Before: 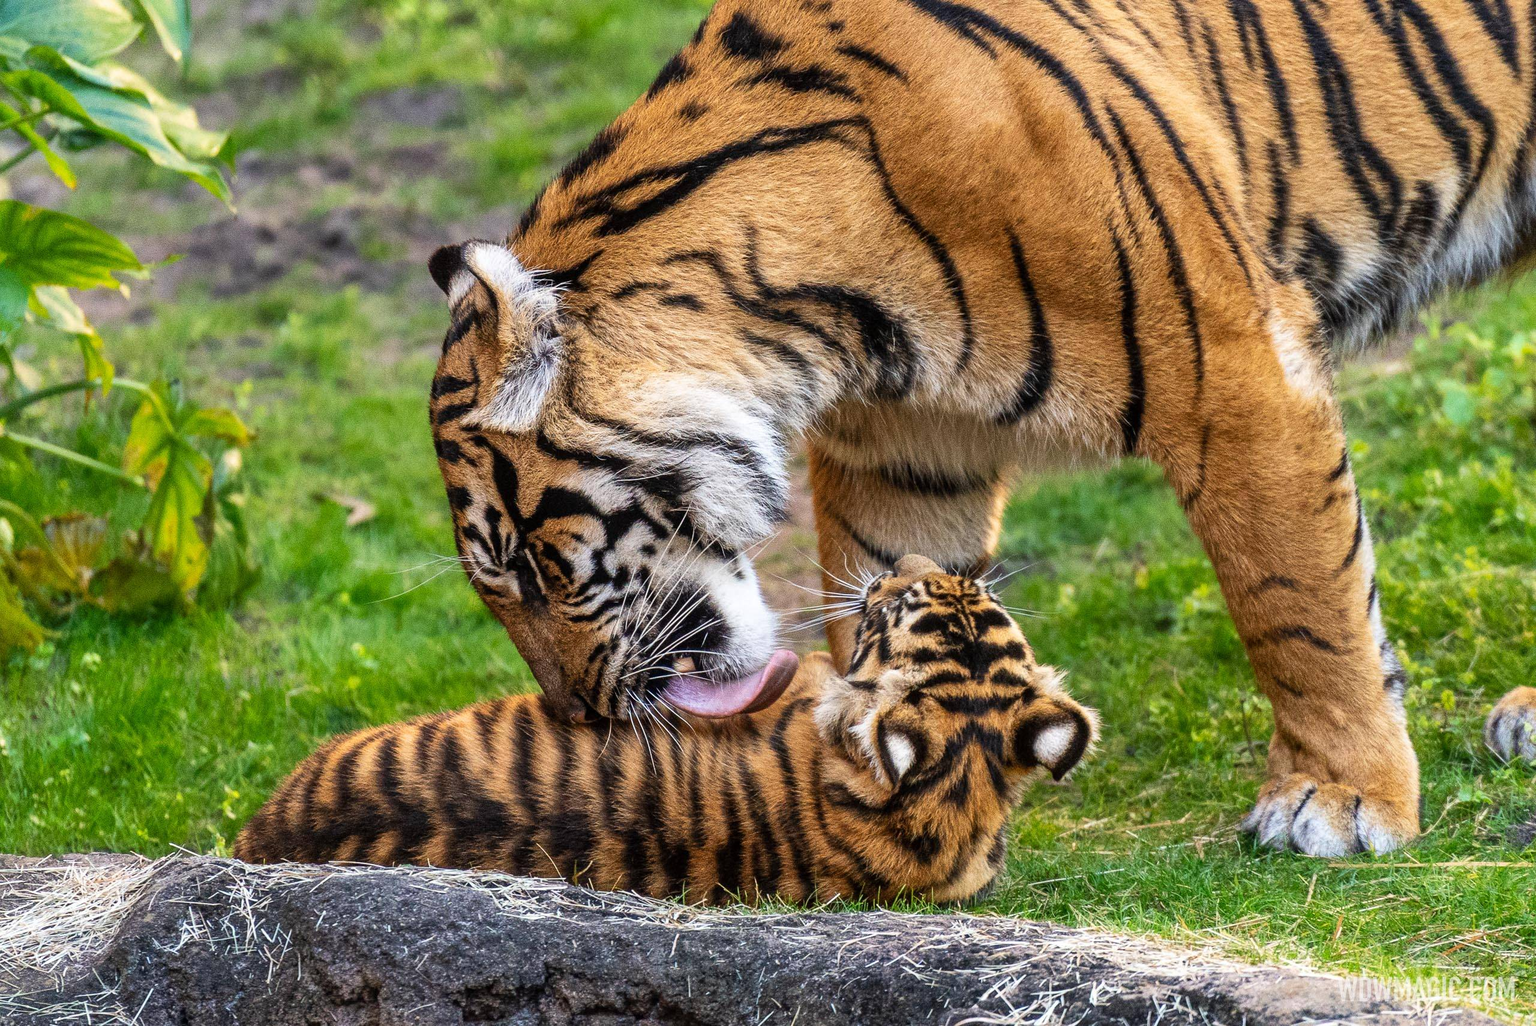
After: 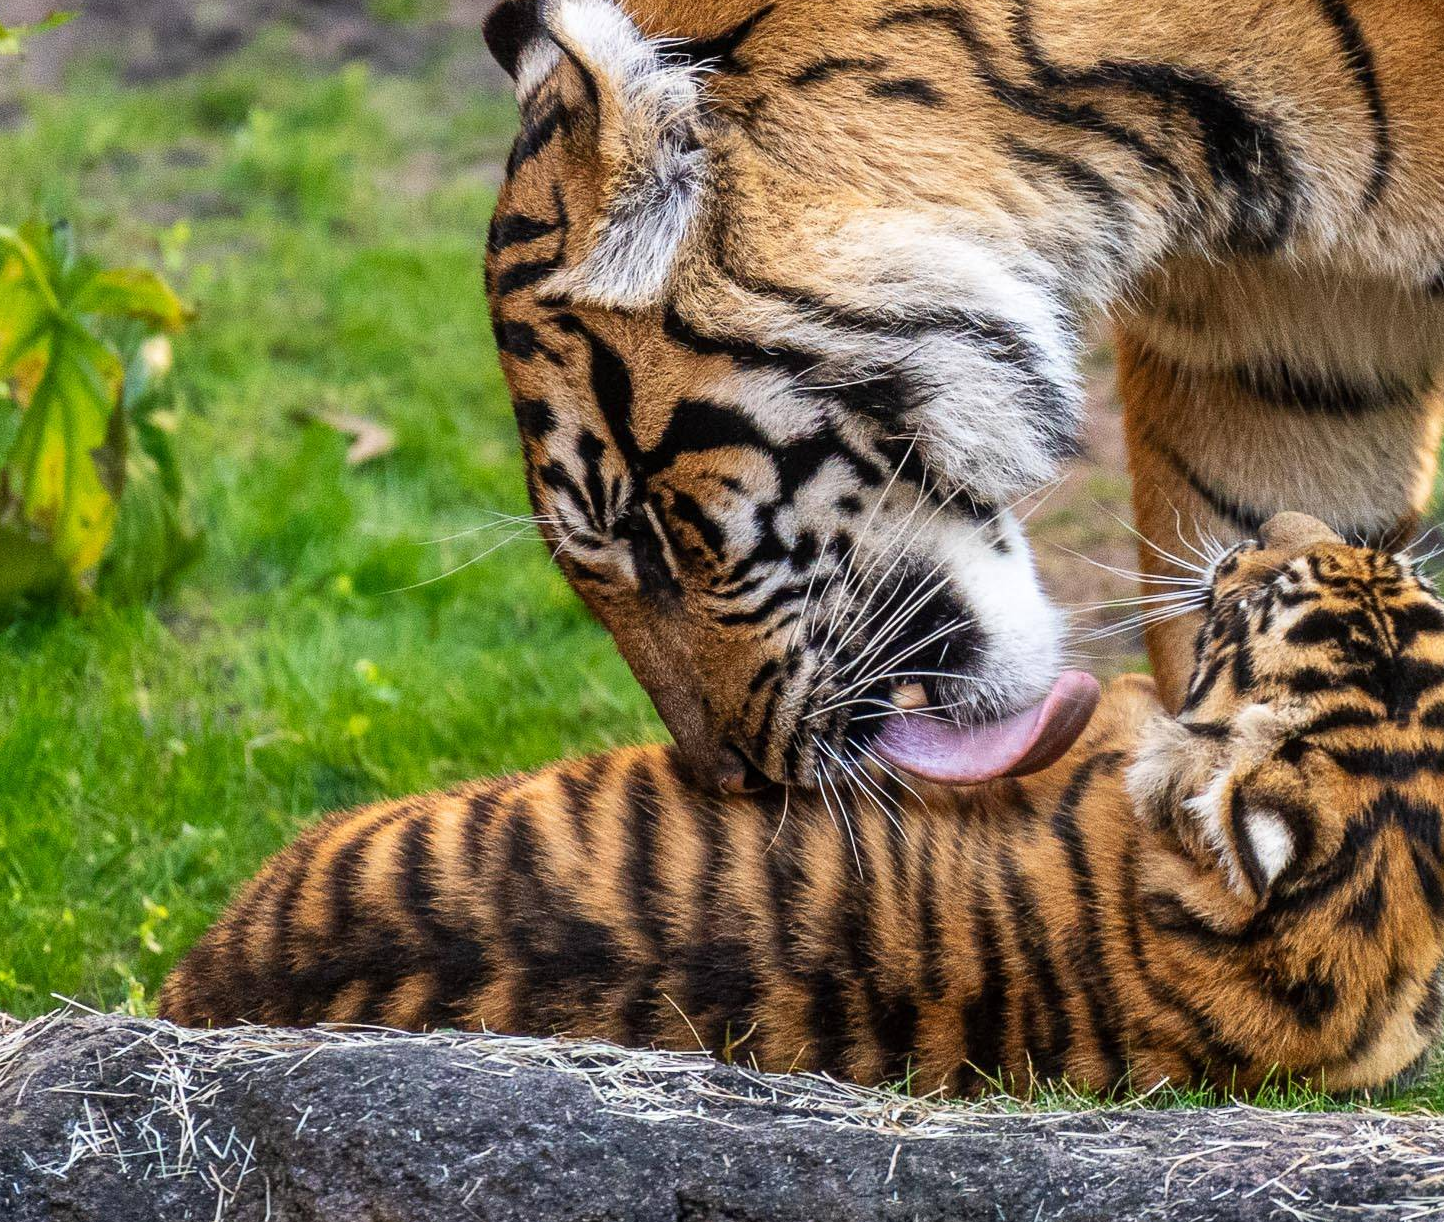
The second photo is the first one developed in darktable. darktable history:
crop: left 9.029%, top 24.129%, right 34.557%, bottom 4.406%
